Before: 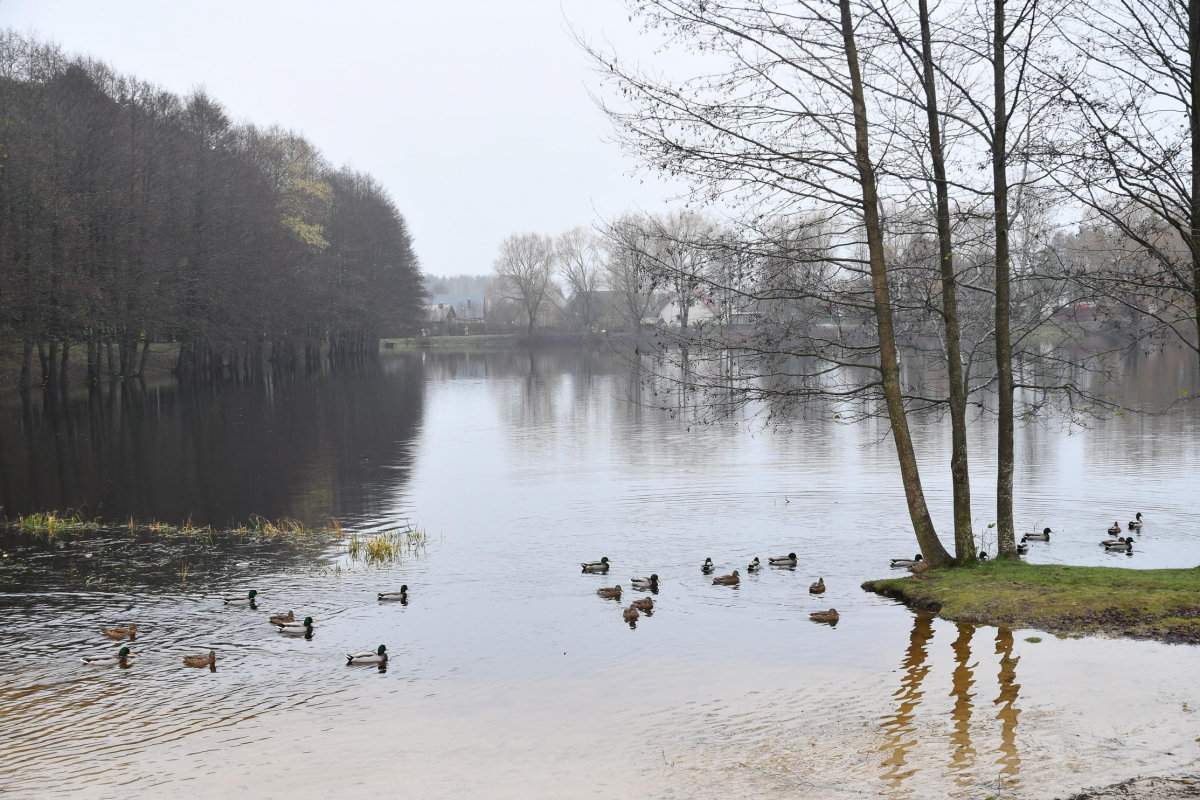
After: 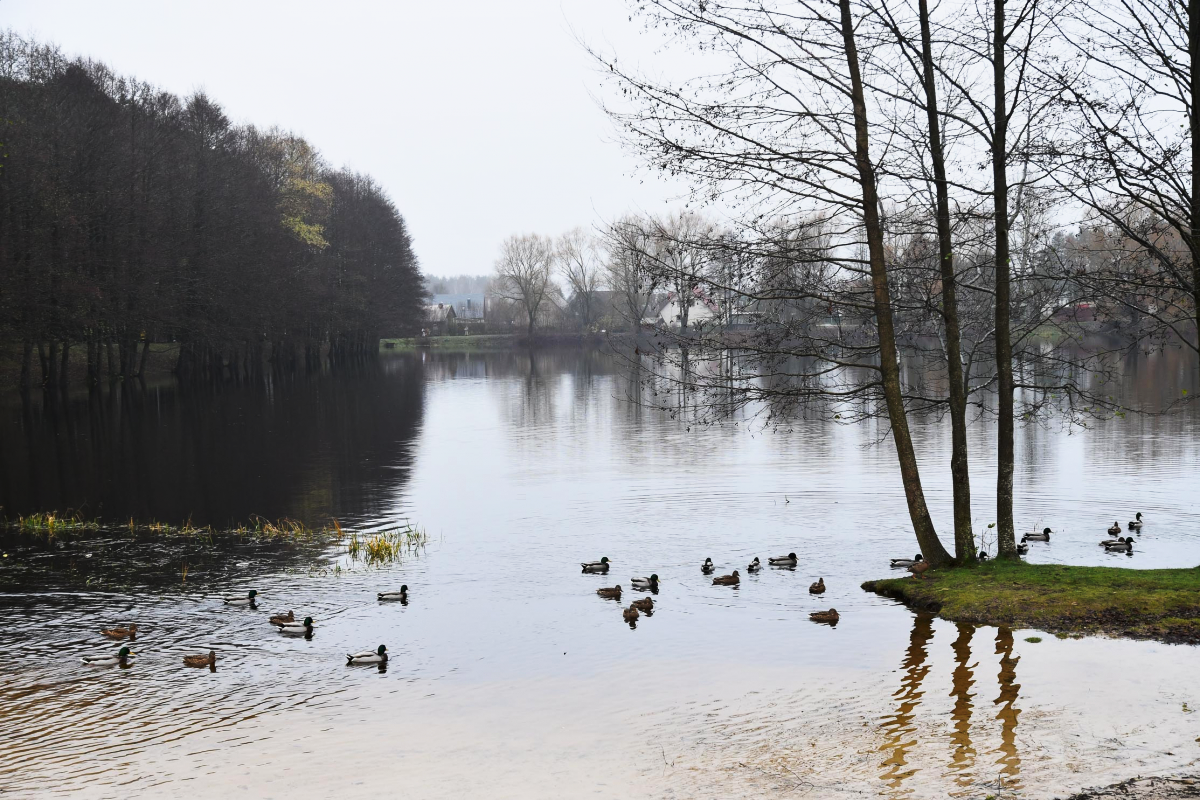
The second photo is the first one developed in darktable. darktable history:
shadows and highlights: shadows -0.742, highlights 38.4
exposure: exposure -0.426 EV, compensate highlight preservation false
tone curve: curves: ch0 [(0, 0) (0.004, 0.001) (0.133, 0.078) (0.325, 0.241) (0.832, 0.917) (1, 1)], preserve colors none
